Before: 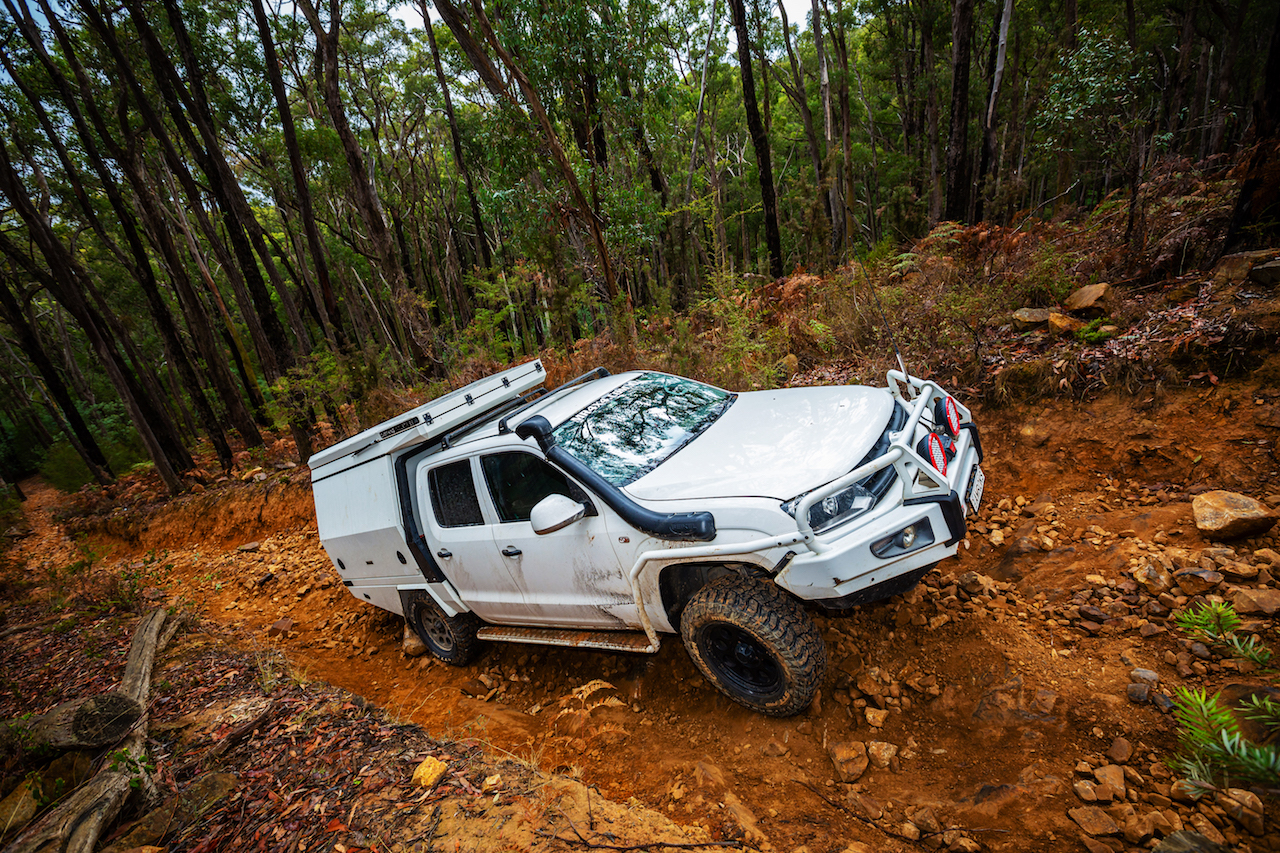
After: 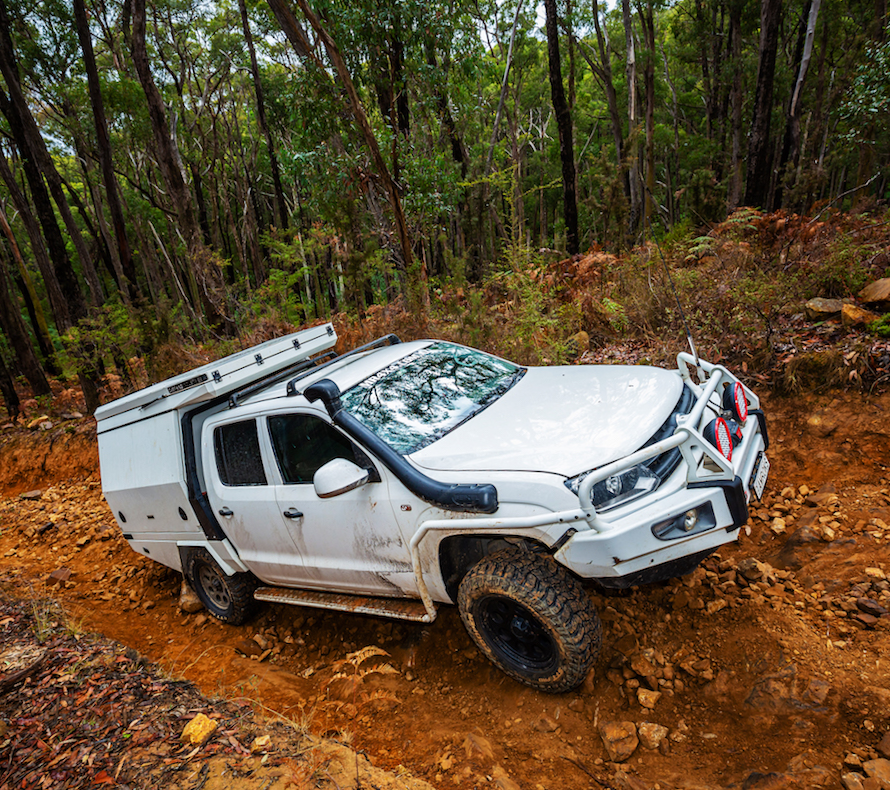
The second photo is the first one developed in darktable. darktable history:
crop and rotate: angle -3.06°, left 13.98%, top 0.016%, right 10.981%, bottom 0.019%
